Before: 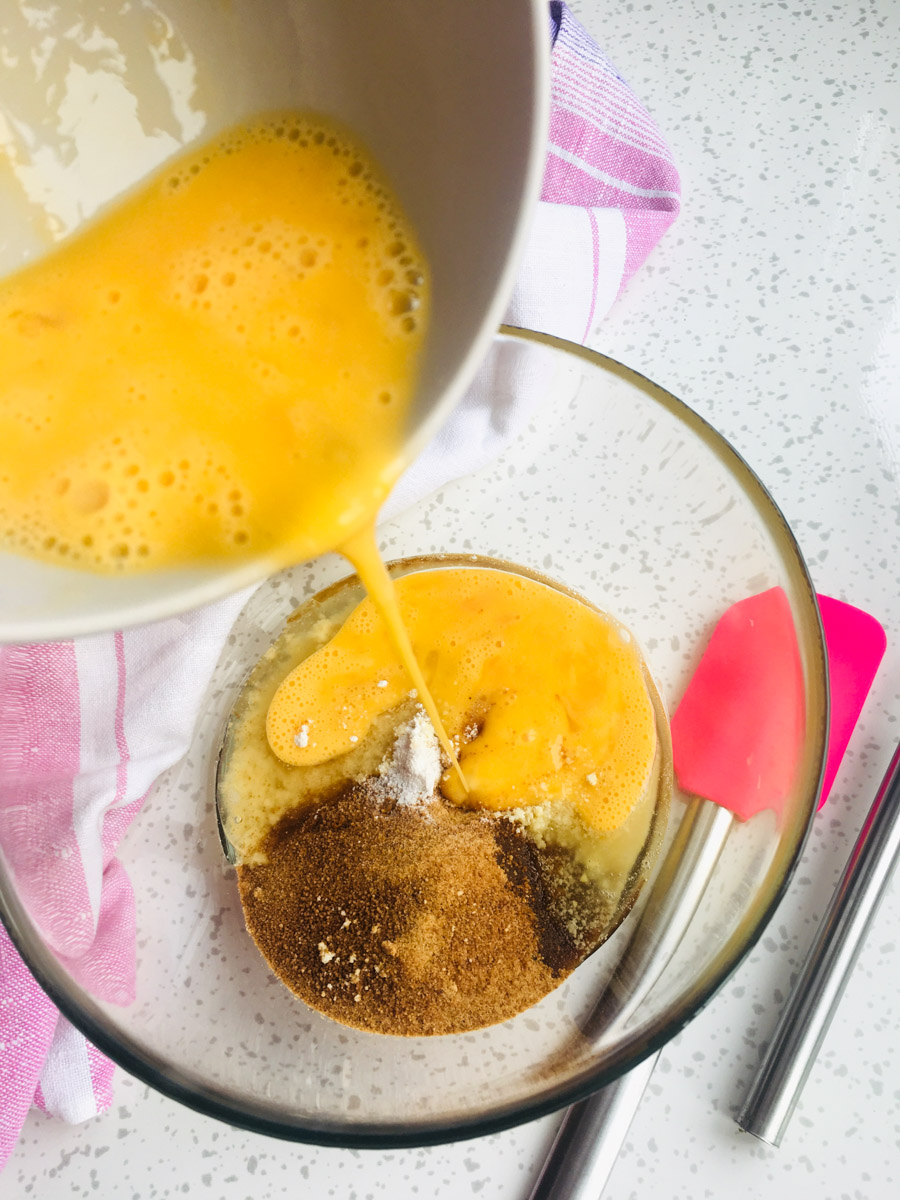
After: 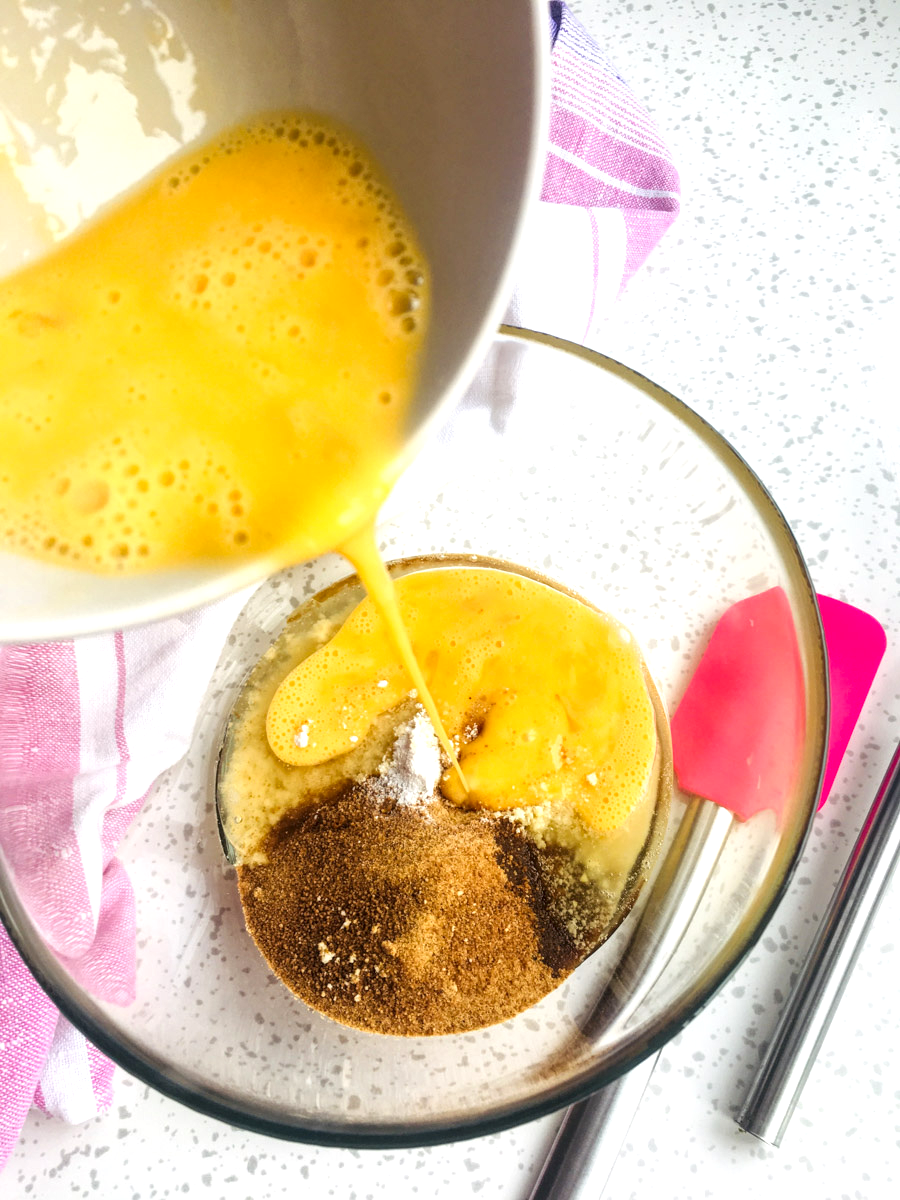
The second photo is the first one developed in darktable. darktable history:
local contrast: detail 130%
exposure: exposure 0.4 EV, compensate highlight preservation false
